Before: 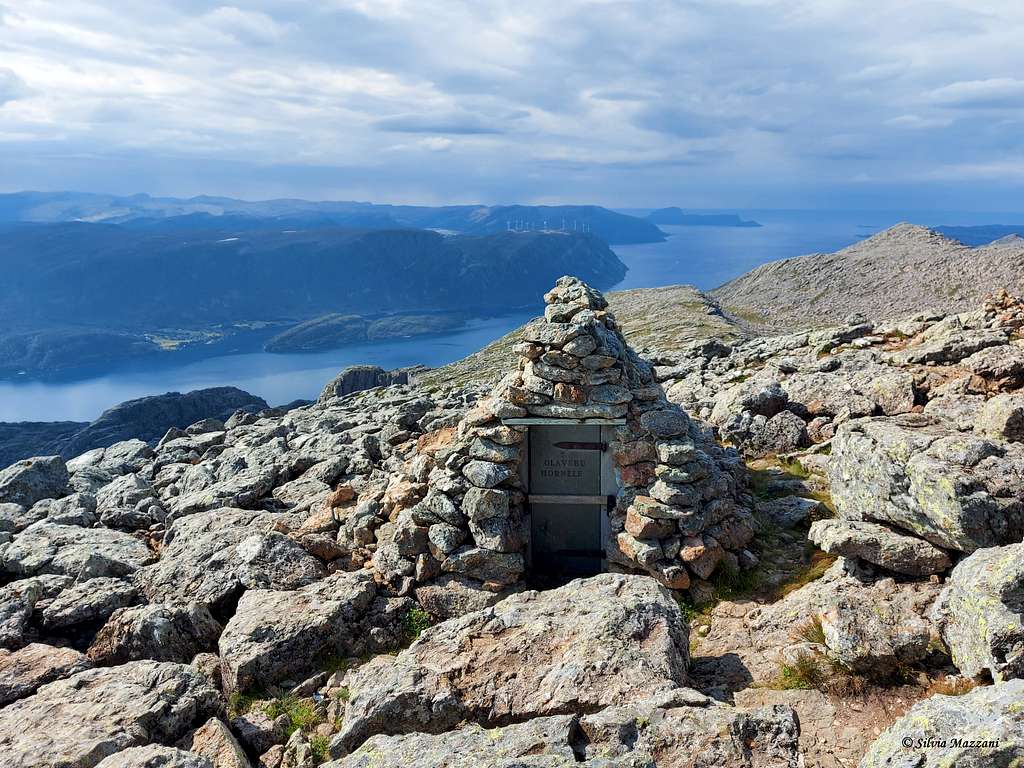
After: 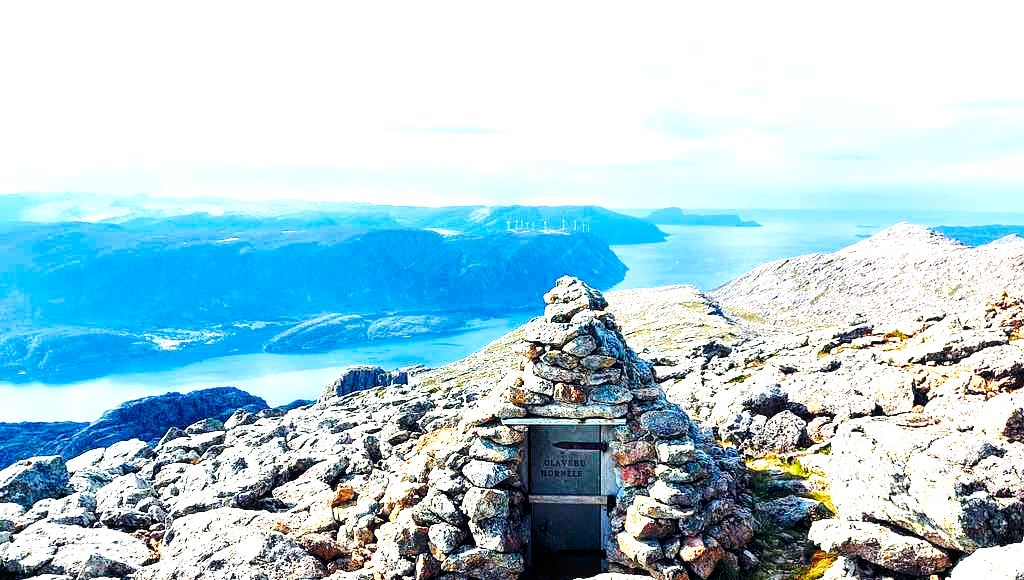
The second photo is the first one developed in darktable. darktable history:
exposure: exposure 0.998 EV, compensate exposure bias true, compensate highlight preservation false
crop: bottom 24.447%
tone equalizer: -8 EV -0.766 EV, -7 EV -0.688 EV, -6 EV -0.605 EV, -5 EV -0.408 EV, -3 EV 0.396 EV, -2 EV 0.6 EV, -1 EV 0.697 EV, +0 EV 0.766 EV, edges refinement/feathering 500, mask exposure compensation -1.57 EV, preserve details no
base curve: curves: ch0 [(0, 0) (0.036, 0.025) (0.121, 0.166) (0.206, 0.329) (0.605, 0.79) (1, 1)], preserve colors none
color zones: curves: ch0 [(0.068, 0.464) (0.25, 0.5) (0.48, 0.508) (0.75, 0.536) (0.886, 0.476) (0.967, 0.456)]; ch1 [(0.066, 0.456) (0.25, 0.5) (0.616, 0.508) (0.746, 0.56) (0.934, 0.444)], mix -135.91%
local contrast: highlights 92%, shadows 88%, detail 160%, midtone range 0.2
color balance rgb: highlights gain › chroma 0.158%, highlights gain › hue 332.2°, global offset › chroma 0.102%, global offset › hue 249.28°, perceptual saturation grading › global saturation 36.566%, perceptual saturation grading › shadows 36.144%
